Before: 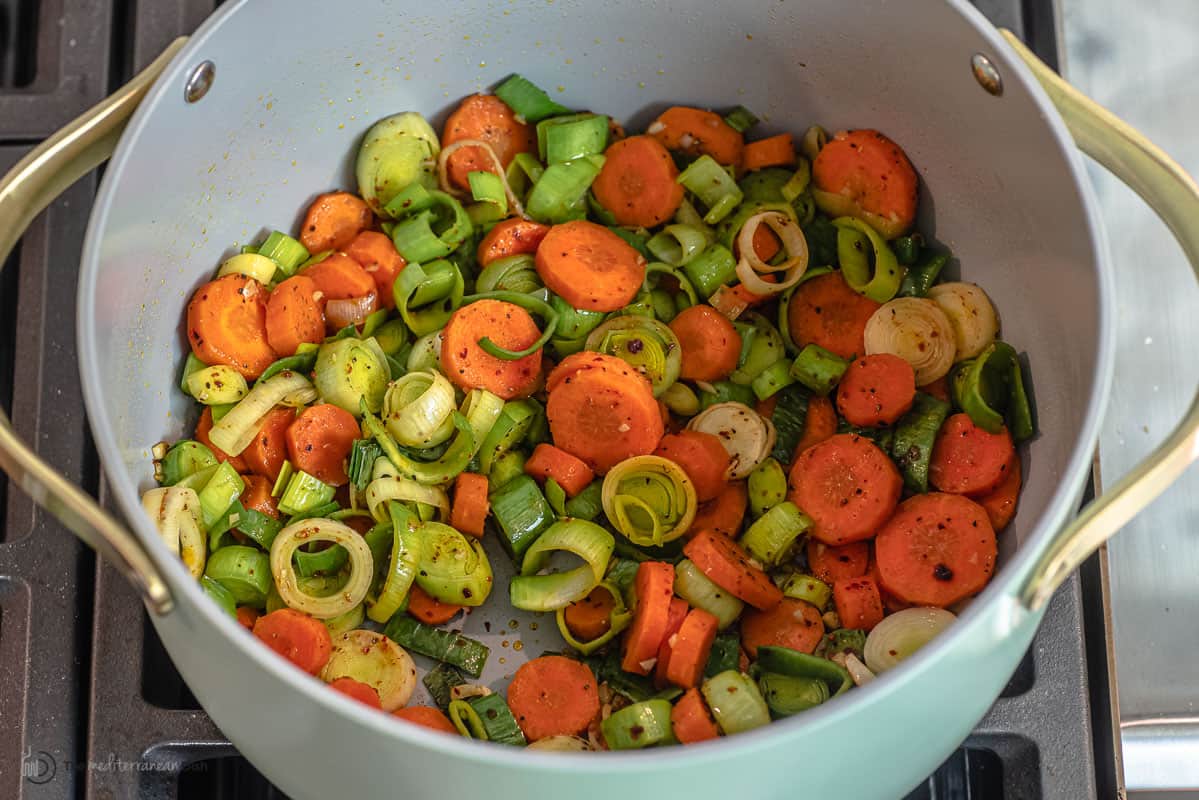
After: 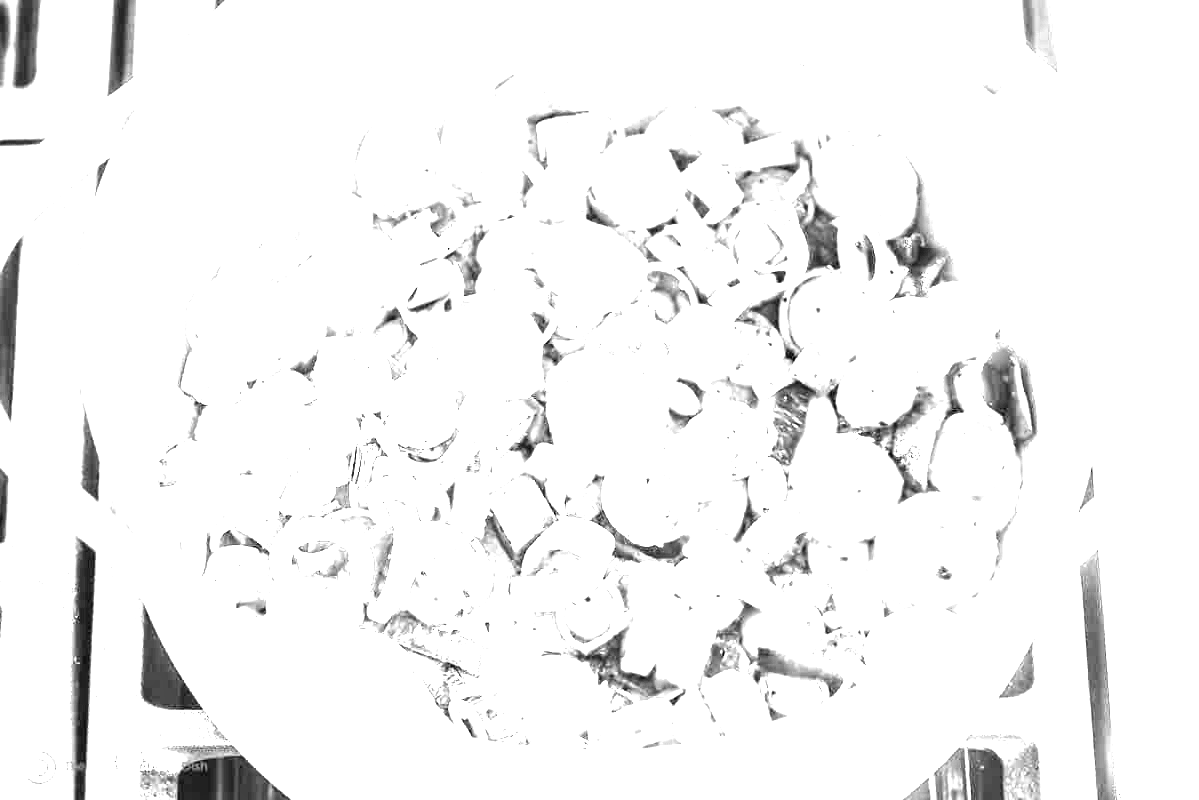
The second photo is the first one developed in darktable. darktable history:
shadows and highlights: shadows -10, white point adjustment 1.5, highlights 10
exposure: black level correction 0, exposure 0.7 EV, compensate exposure bias true, compensate highlight preservation false
white balance: red 8, blue 8
monochrome: size 3.1
